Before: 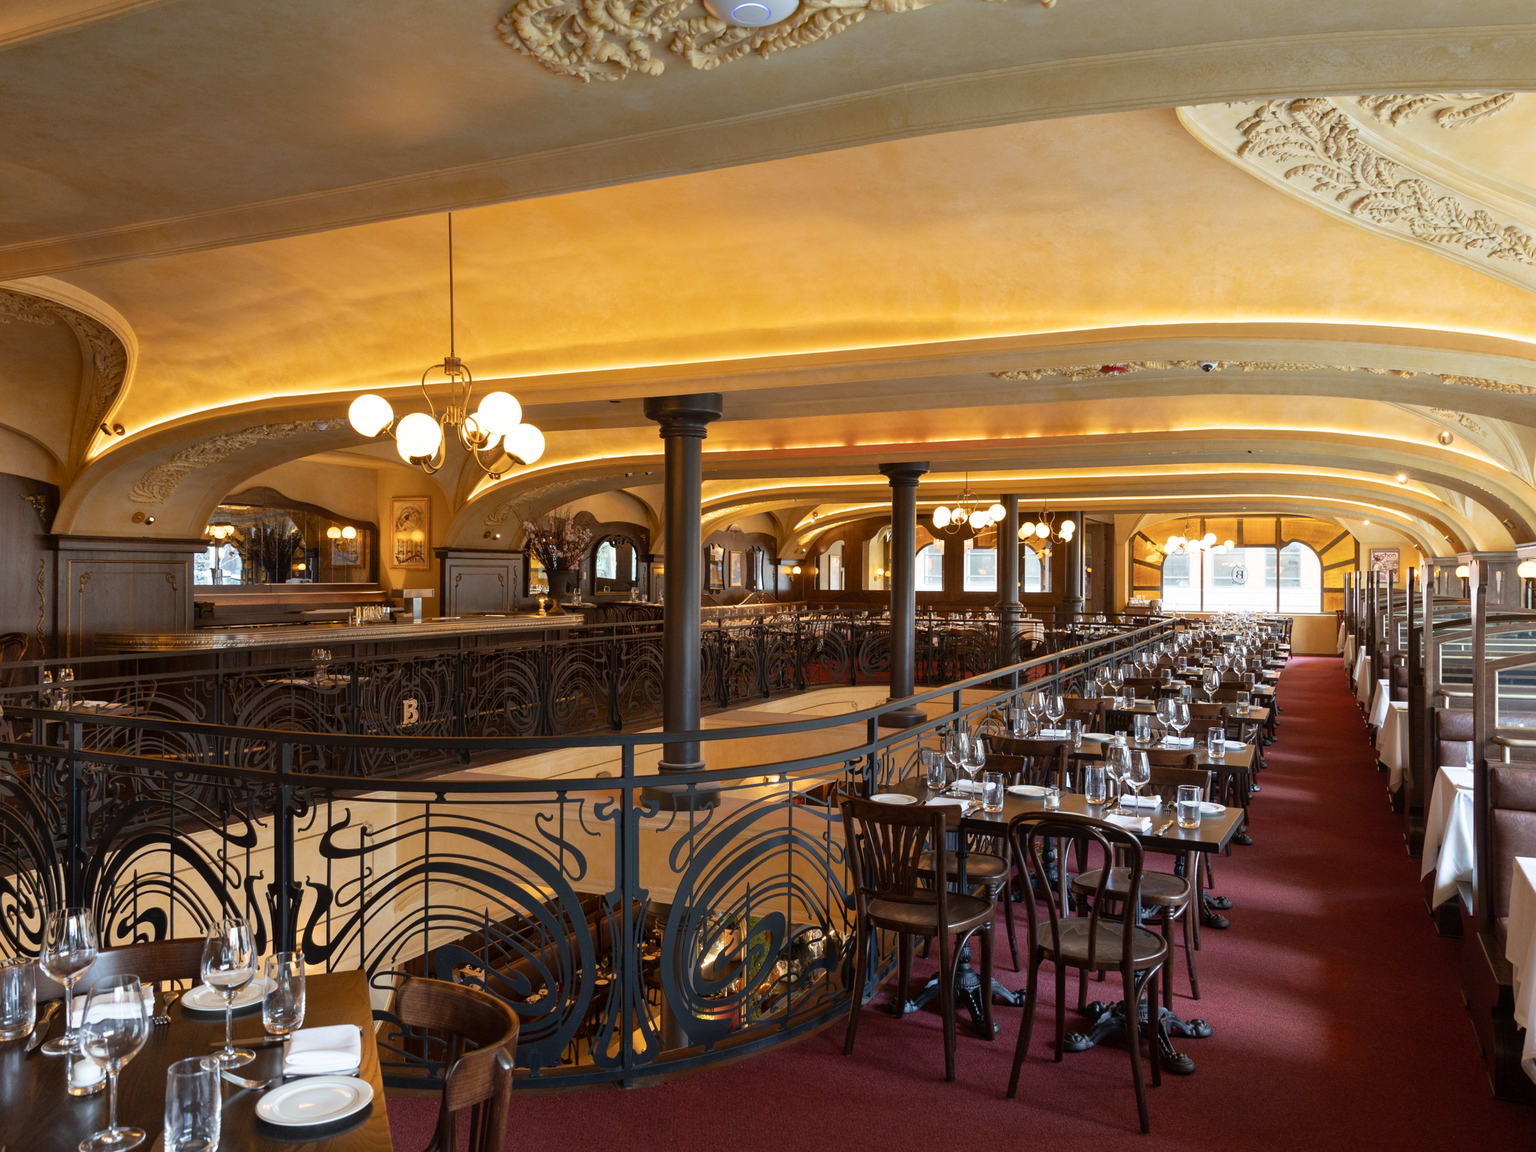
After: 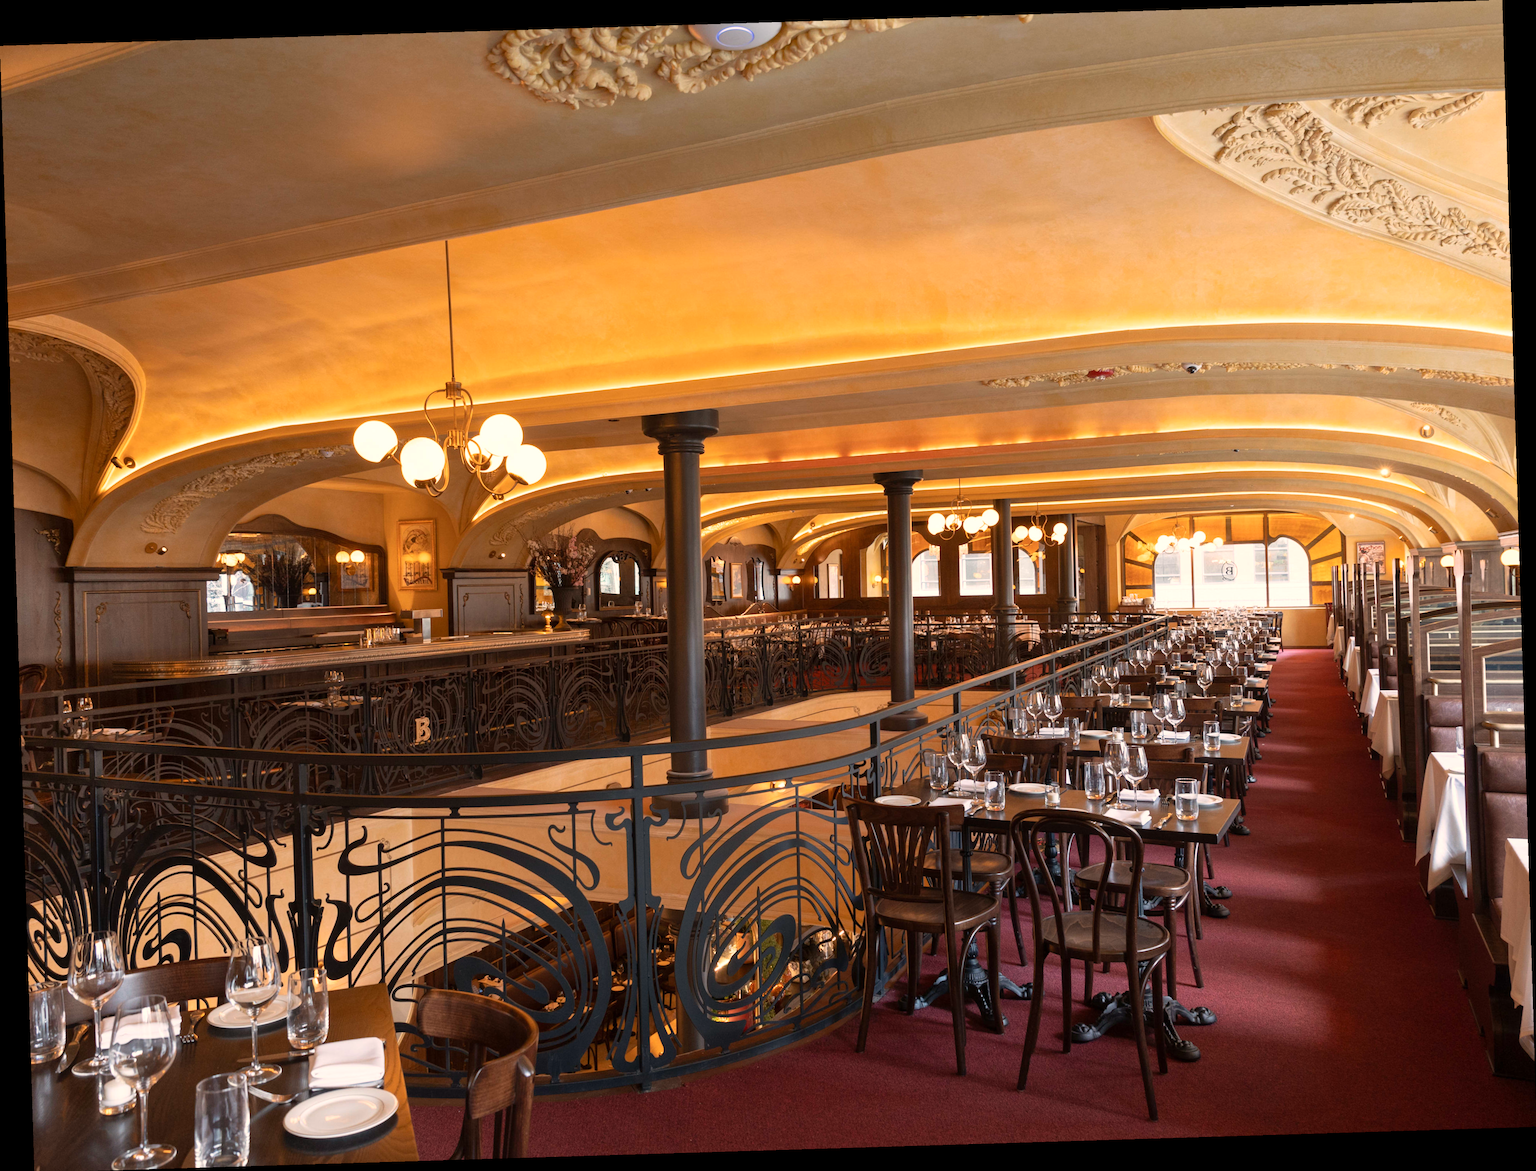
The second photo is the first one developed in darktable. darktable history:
rotate and perspective: rotation -1.75°, automatic cropping off
white balance: red 1.127, blue 0.943
